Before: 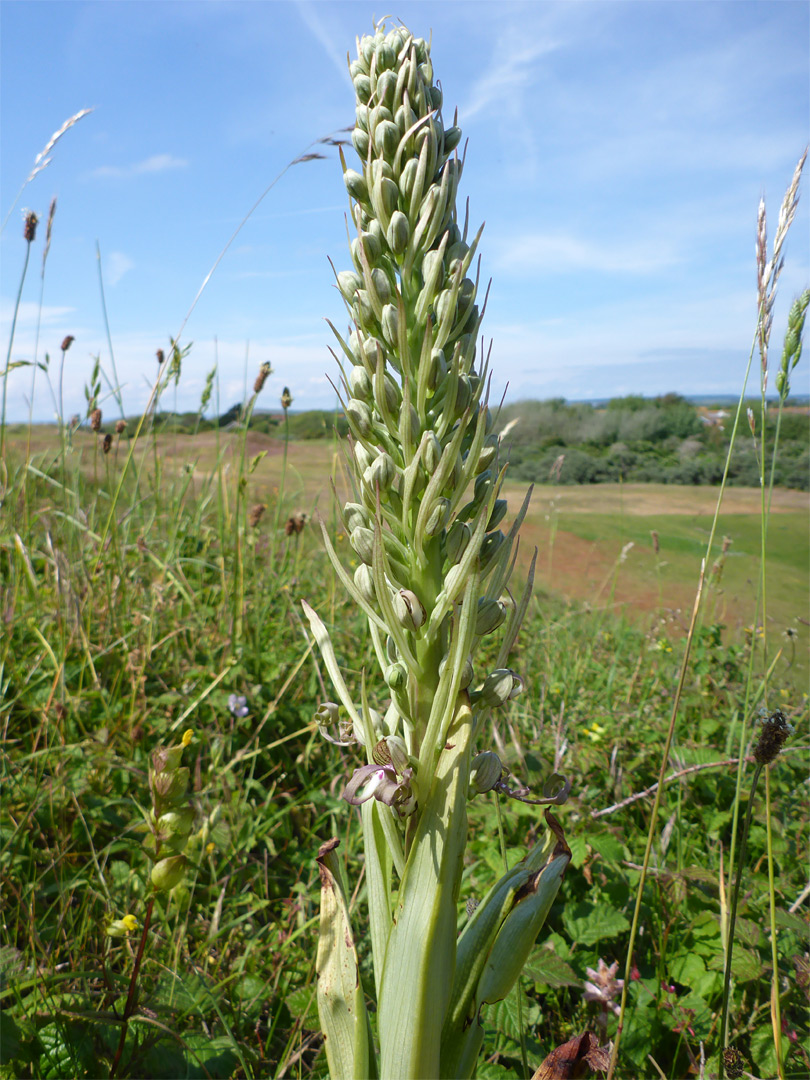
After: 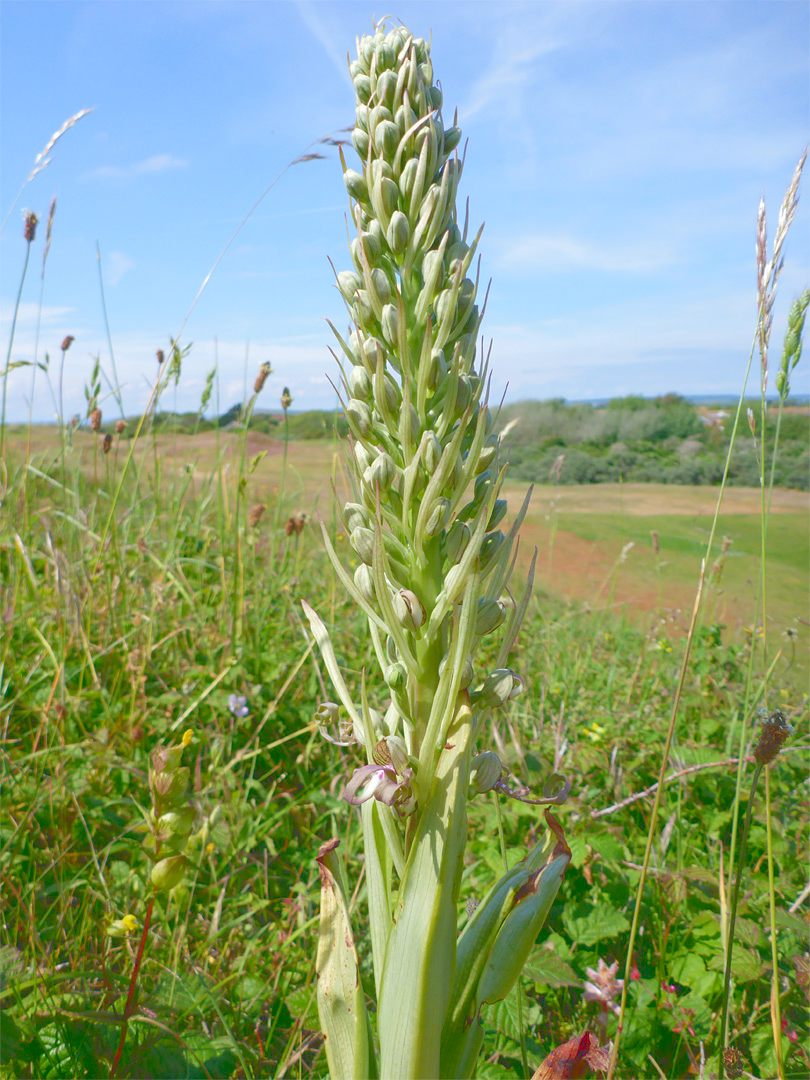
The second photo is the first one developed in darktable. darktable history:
tone curve: curves: ch0 [(0, 0) (0.003, 0.238) (0.011, 0.238) (0.025, 0.242) (0.044, 0.256) (0.069, 0.277) (0.1, 0.294) (0.136, 0.315) (0.177, 0.345) (0.224, 0.379) (0.277, 0.419) (0.335, 0.463) (0.399, 0.511) (0.468, 0.566) (0.543, 0.627) (0.623, 0.687) (0.709, 0.75) (0.801, 0.824) (0.898, 0.89) (1, 1)], color space Lab, linked channels, preserve colors none
